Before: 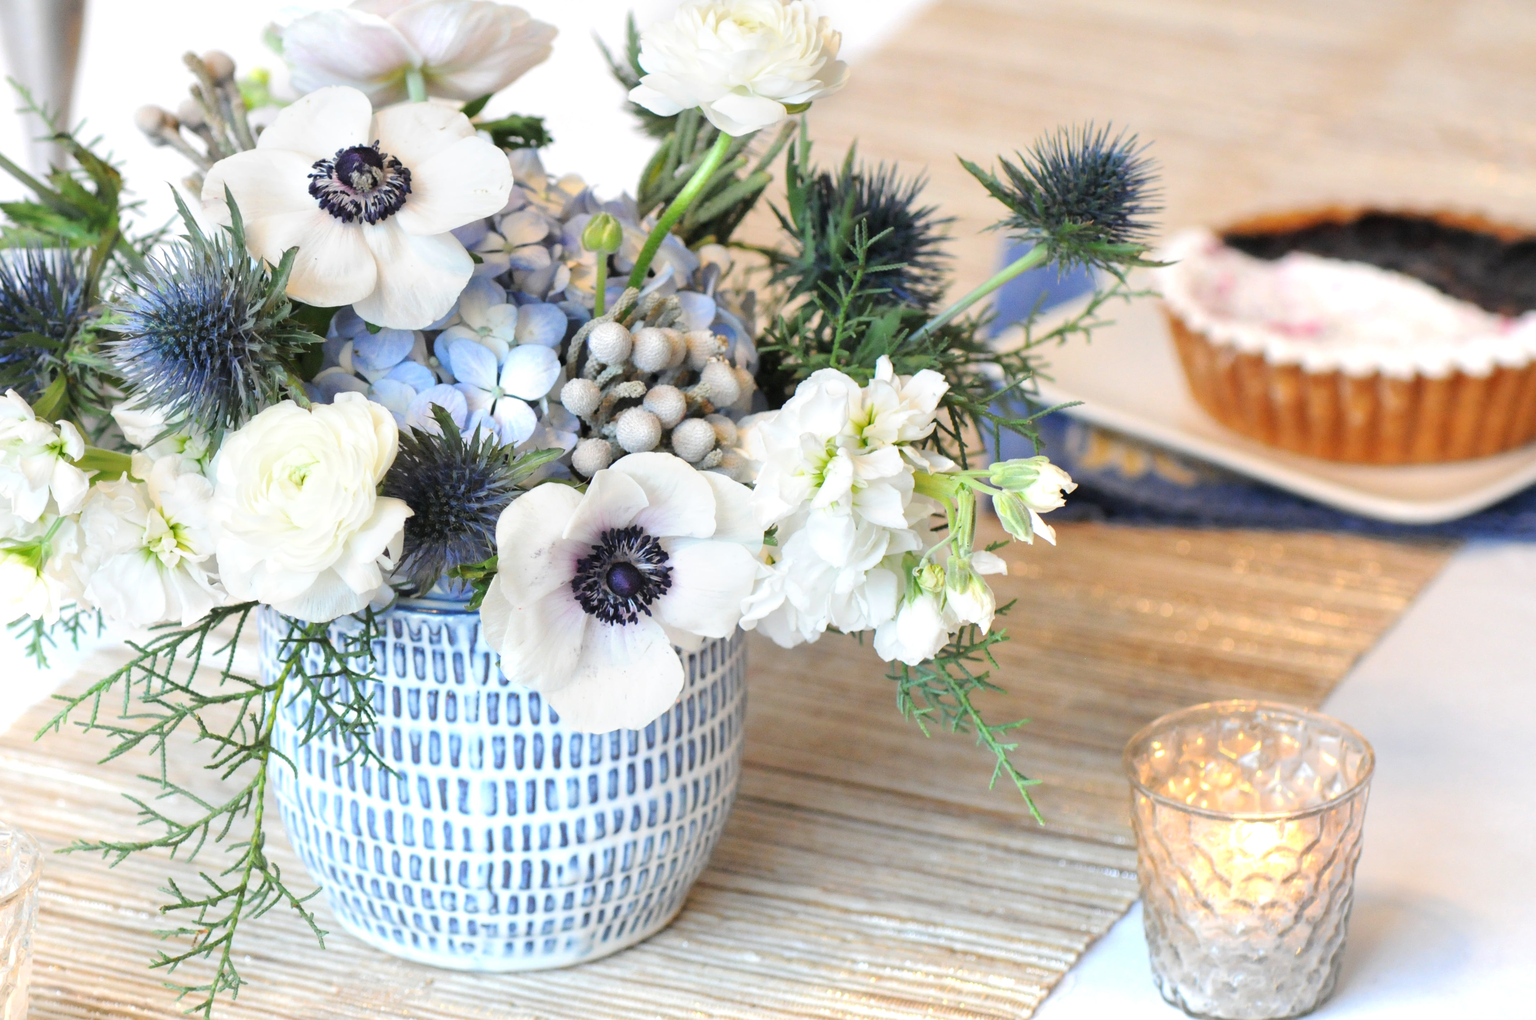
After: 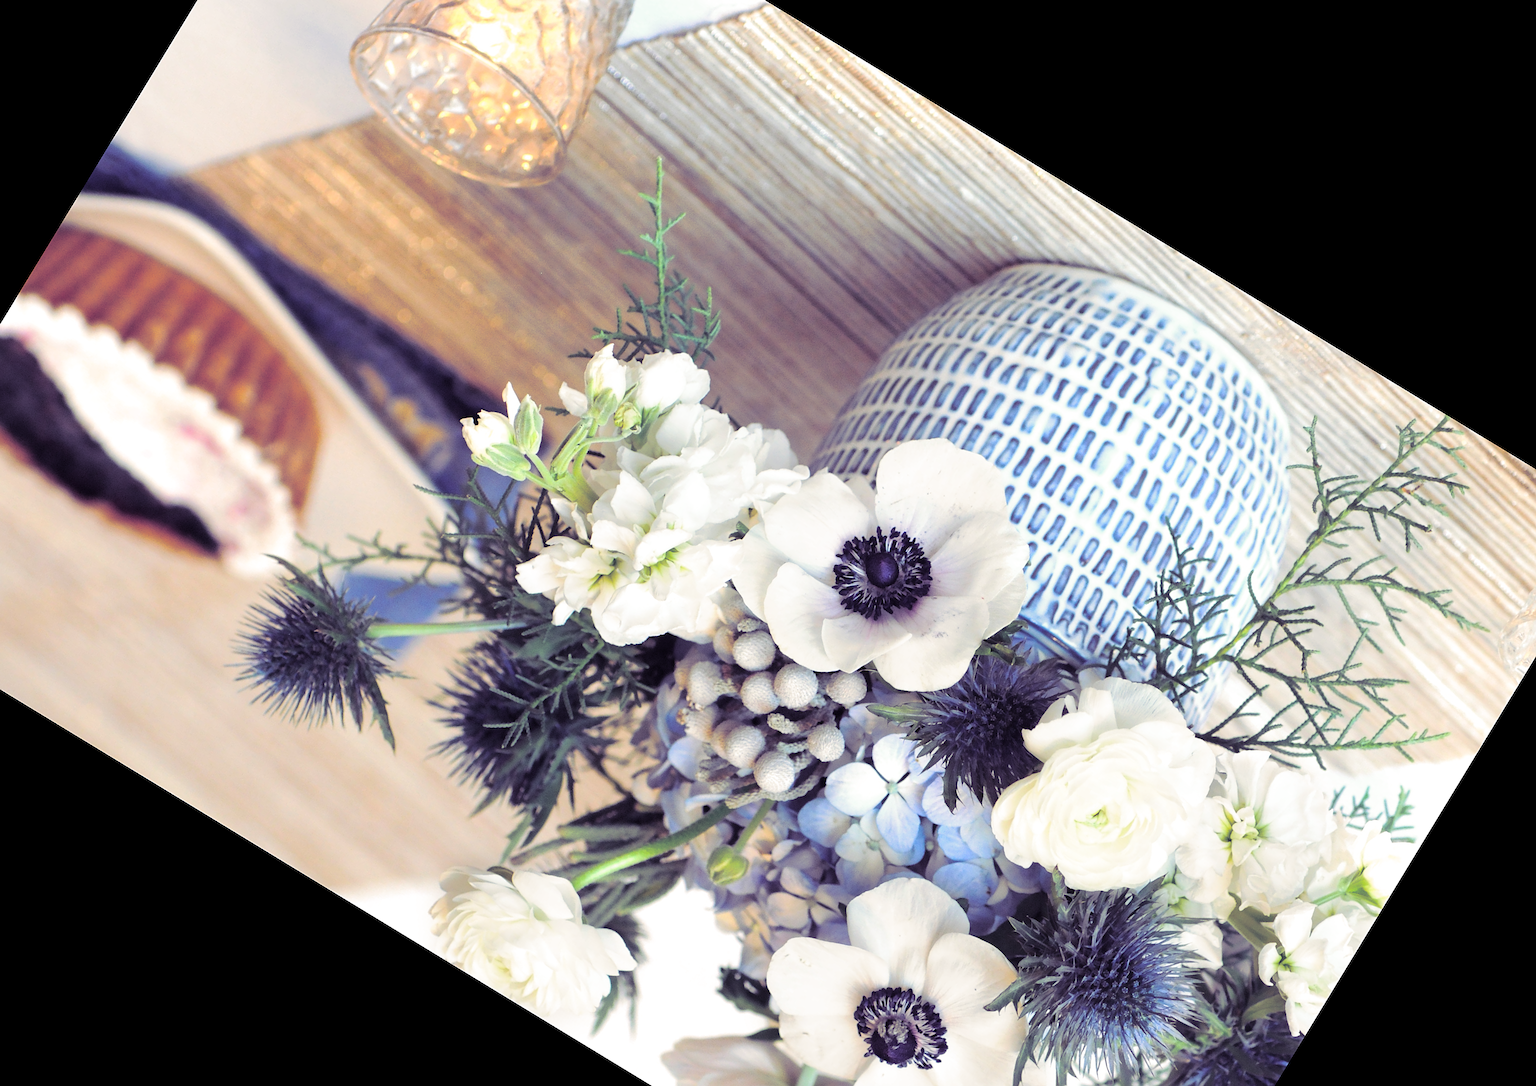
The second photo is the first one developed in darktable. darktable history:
sharpen: on, module defaults
crop and rotate: angle 148.68°, left 9.111%, top 15.603%, right 4.588%, bottom 17.041%
split-toning: shadows › hue 255.6°, shadows › saturation 0.66, highlights › hue 43.2°, highlights › saturation 0.68, balance -50.1
